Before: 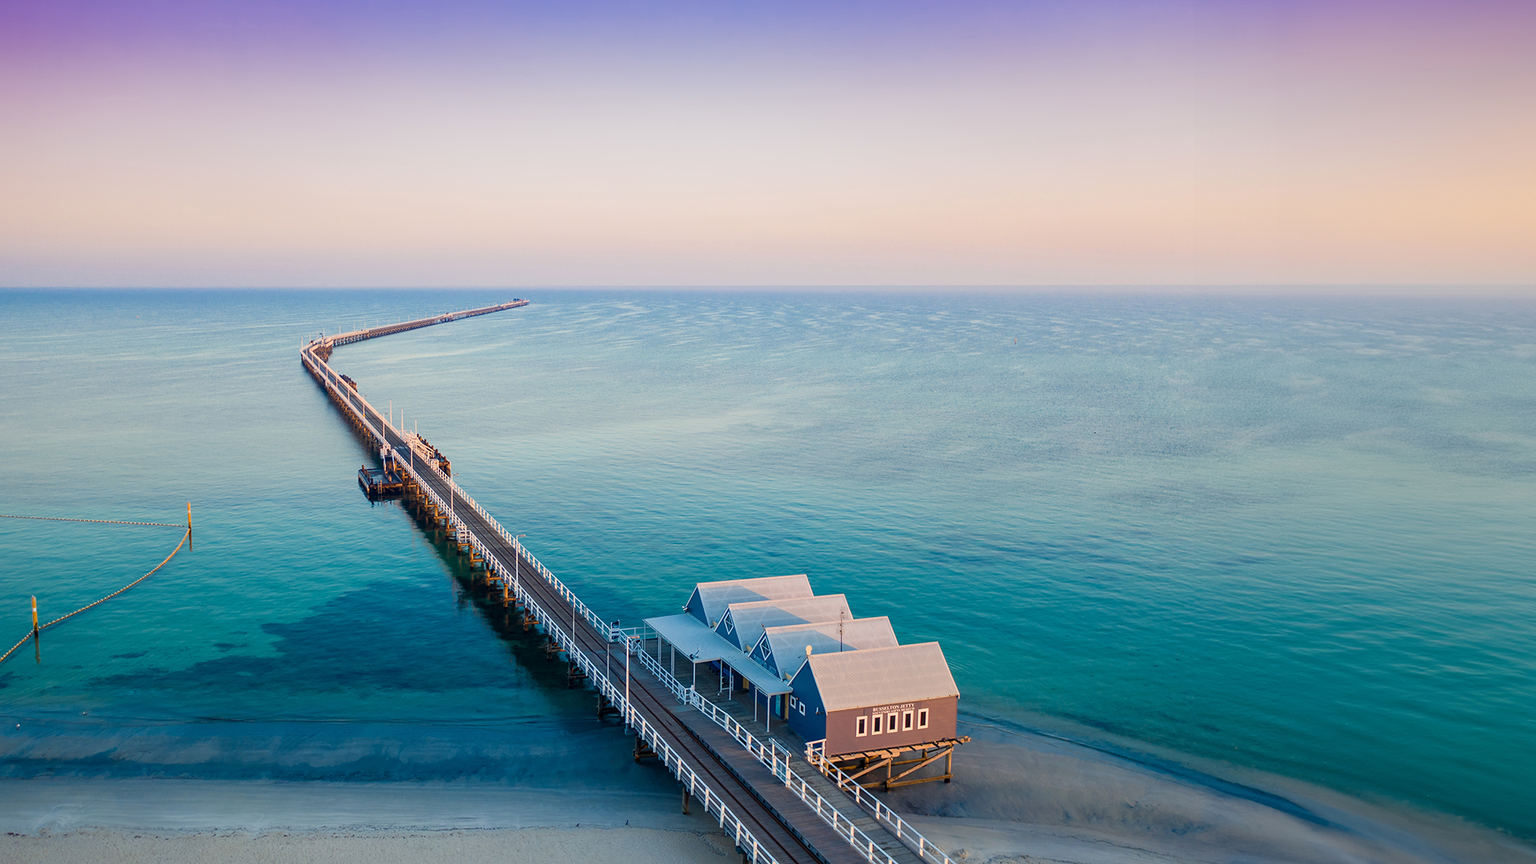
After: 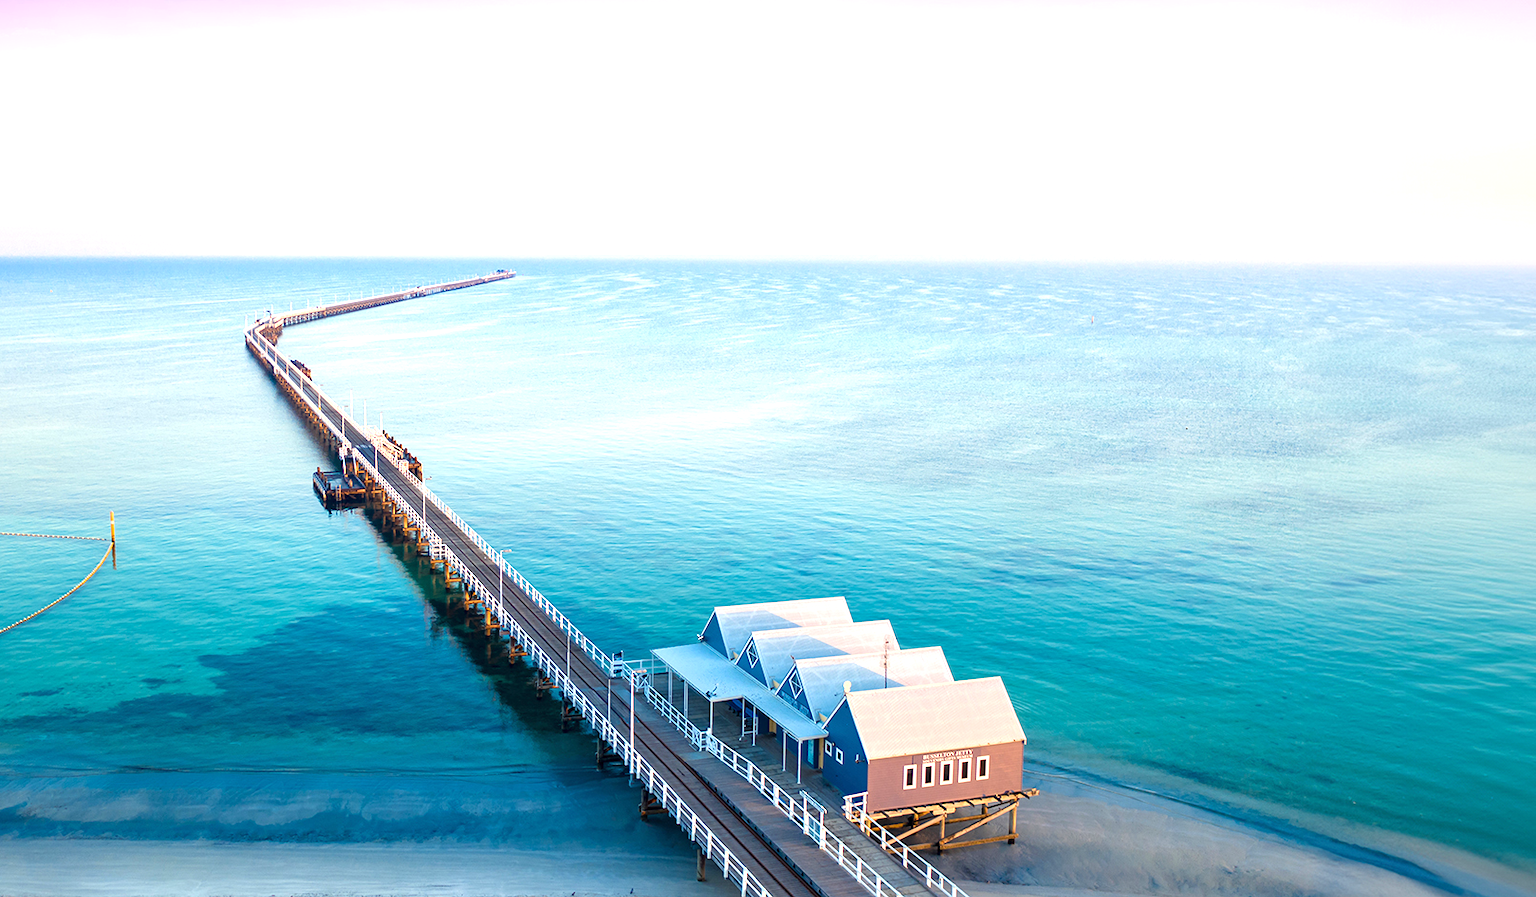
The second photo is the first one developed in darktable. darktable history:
exposure: exposure 1 EV, compensate highlight preservation false
levels: levels [0, 0.492, 0.984]
crop: left 6.148%, top 8.304%, right 9.528%, bottom 3.56%
